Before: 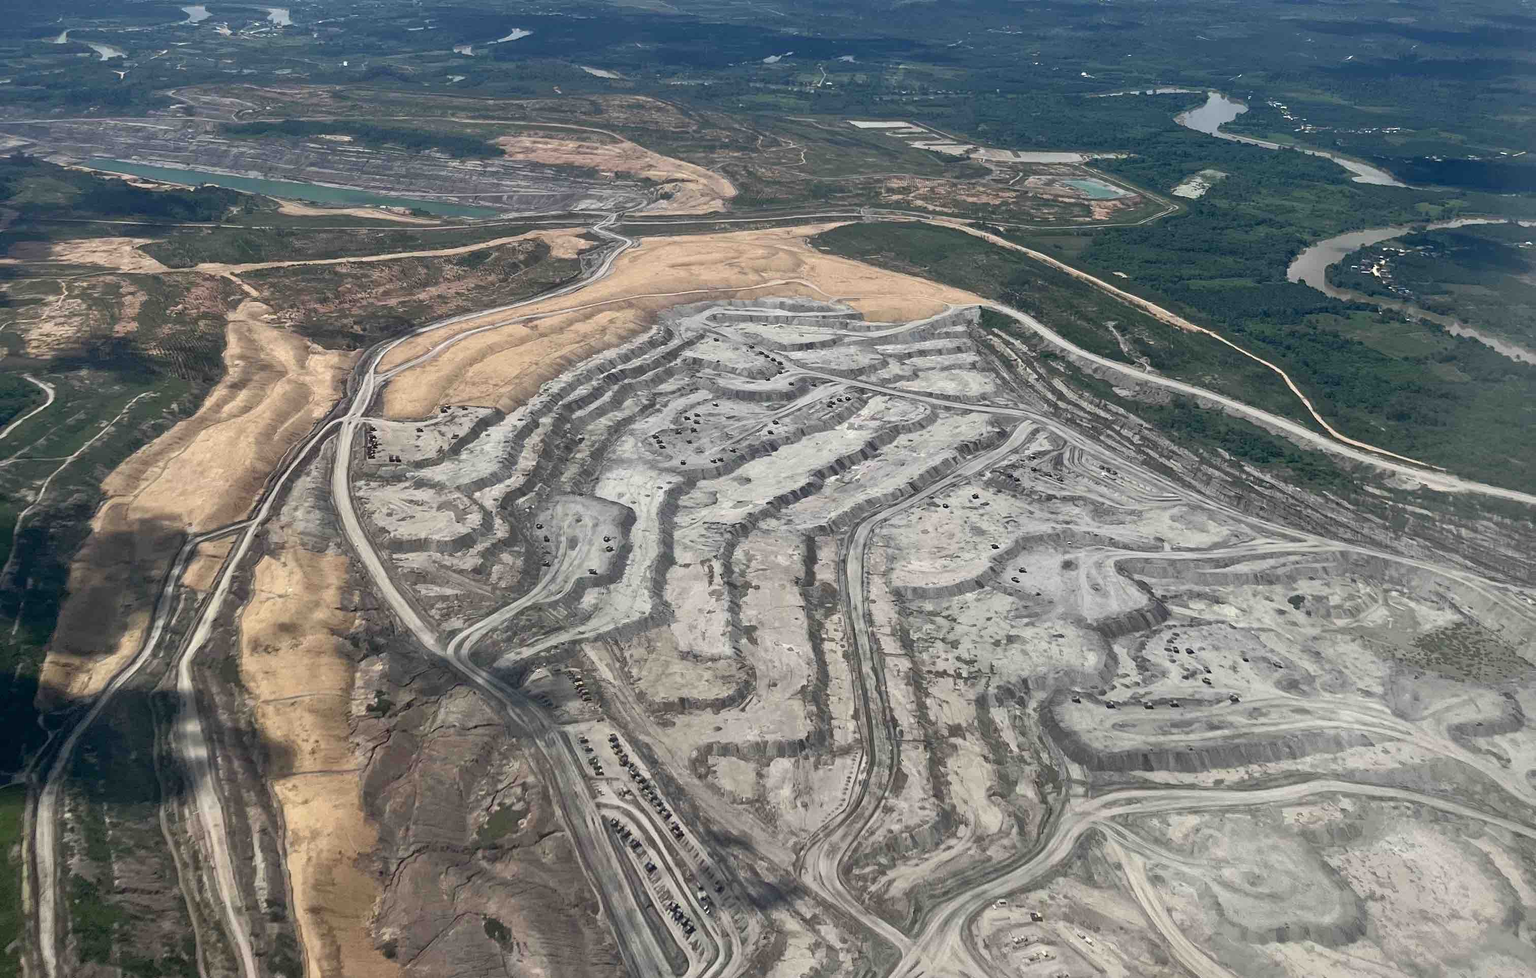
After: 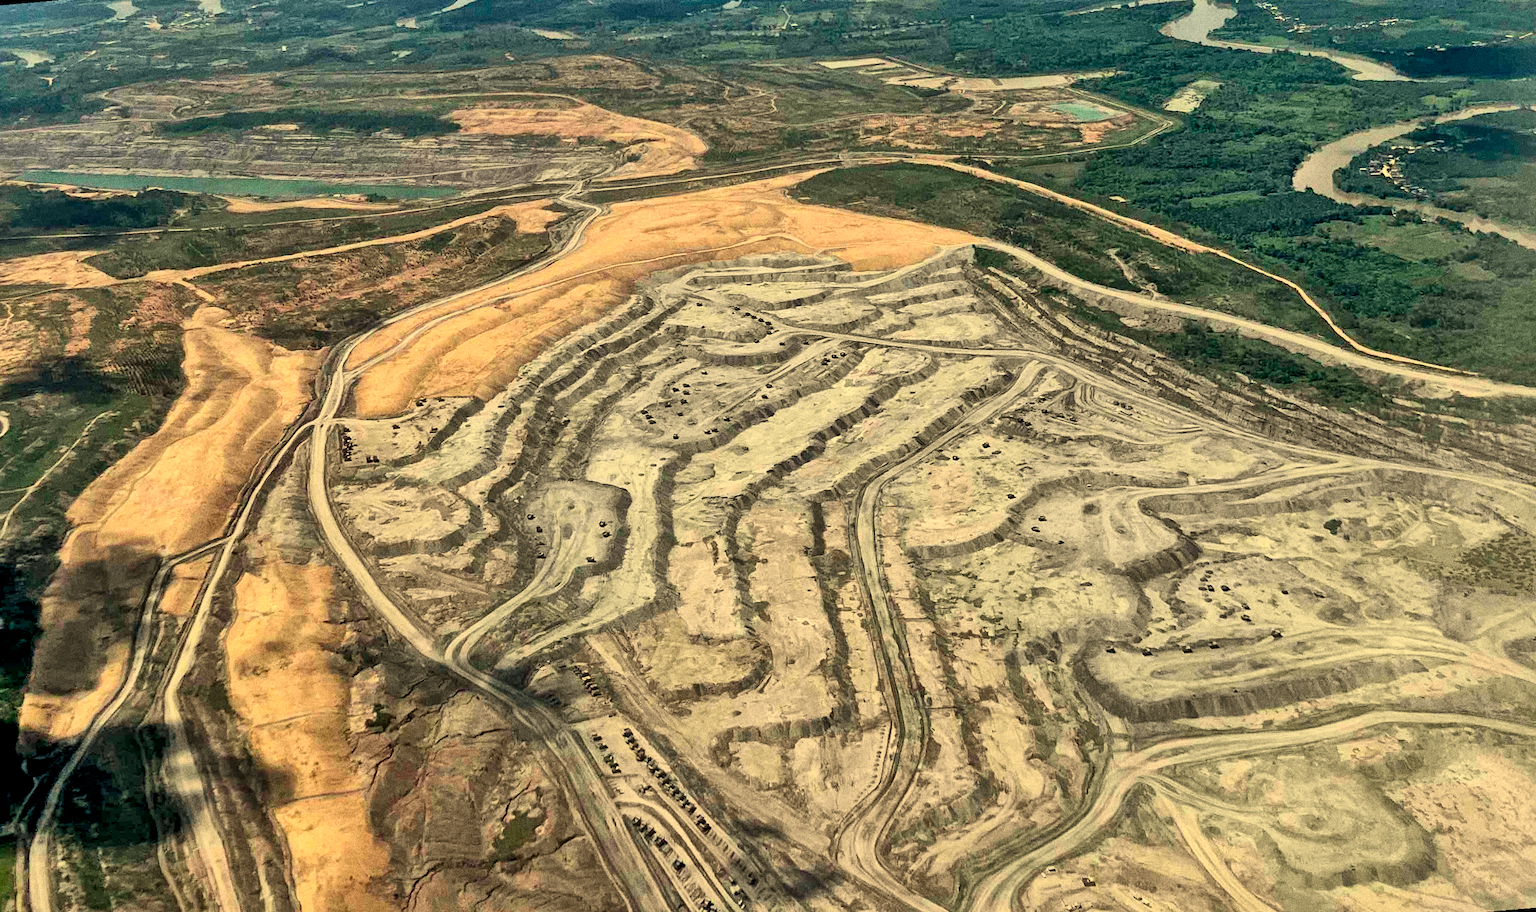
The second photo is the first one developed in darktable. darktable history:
shadows and highlights: shadows 60, soften with gaussian
rgb levels: levels [[0.013, 0.434, 0.89], [0, 0.5, 1], [0, 0.5, 1]]
rotate and perspective: rotation -5°, crop left 0.05, crop right 0.952, crop top 0.11, crop bottom 0.89
contrast brightness saturation: contrast 0.2, brightness -0.11, saturation 0.1
white balance: red 1.08, blue 0.791
global tonemap: drago (1, 100), detail 1
grain: strength 49.07%
